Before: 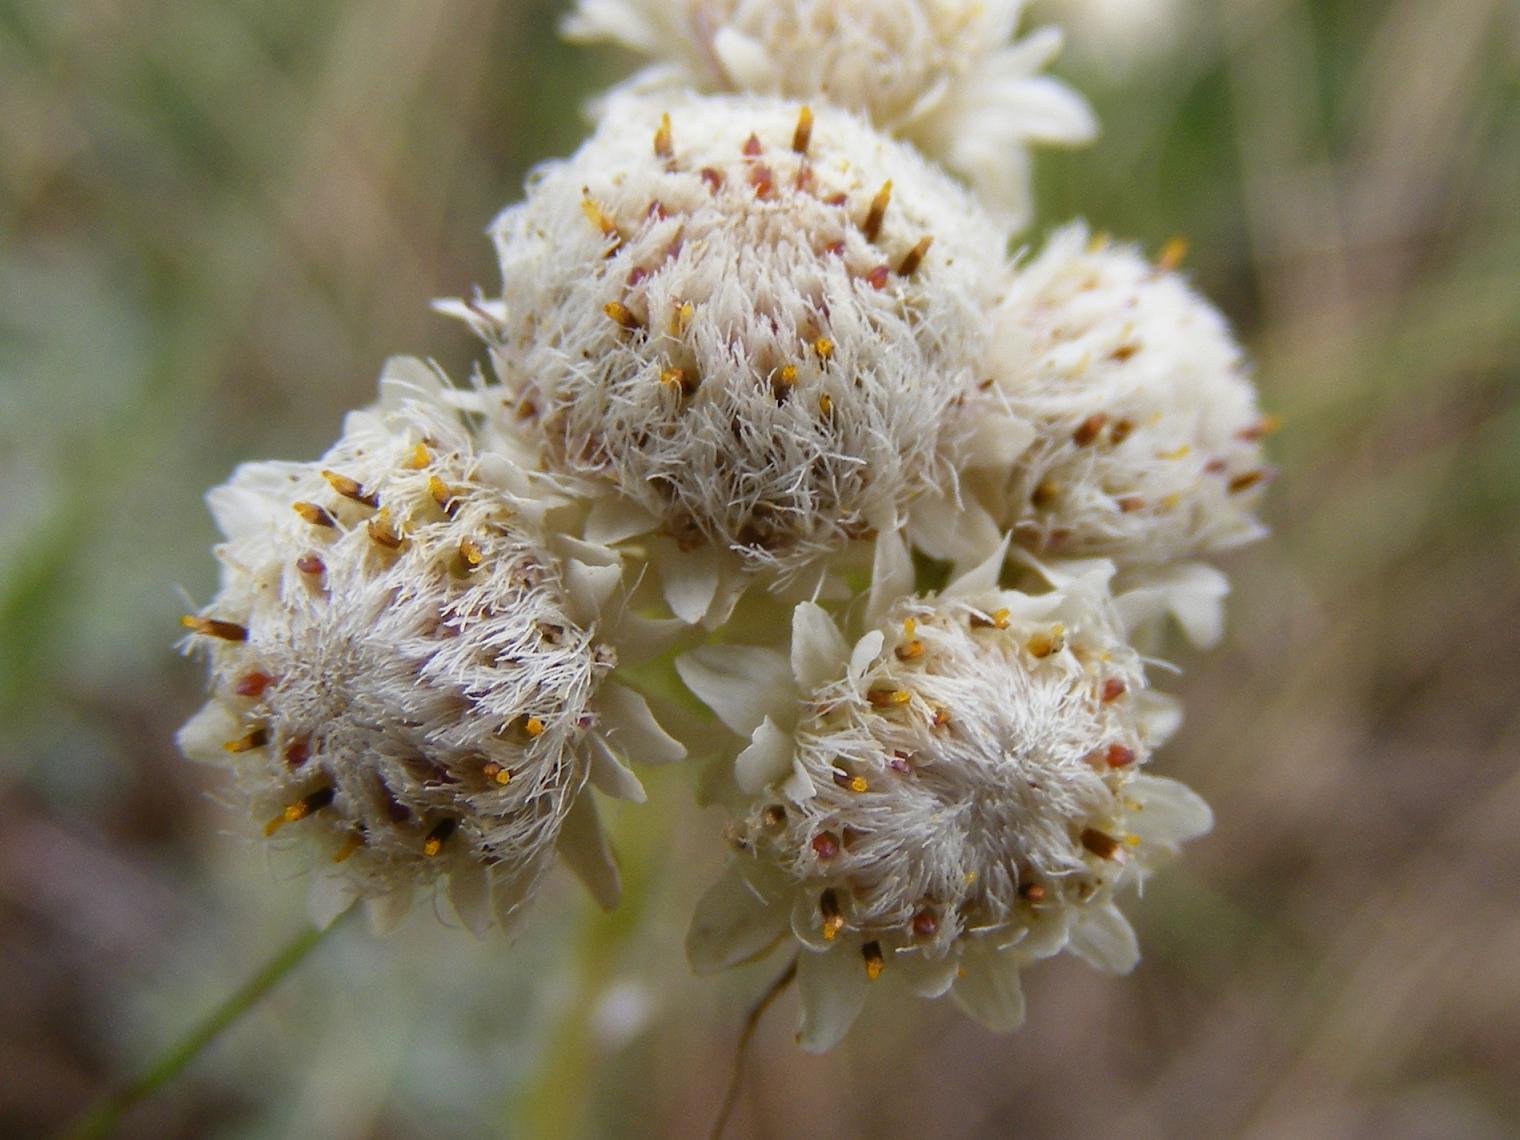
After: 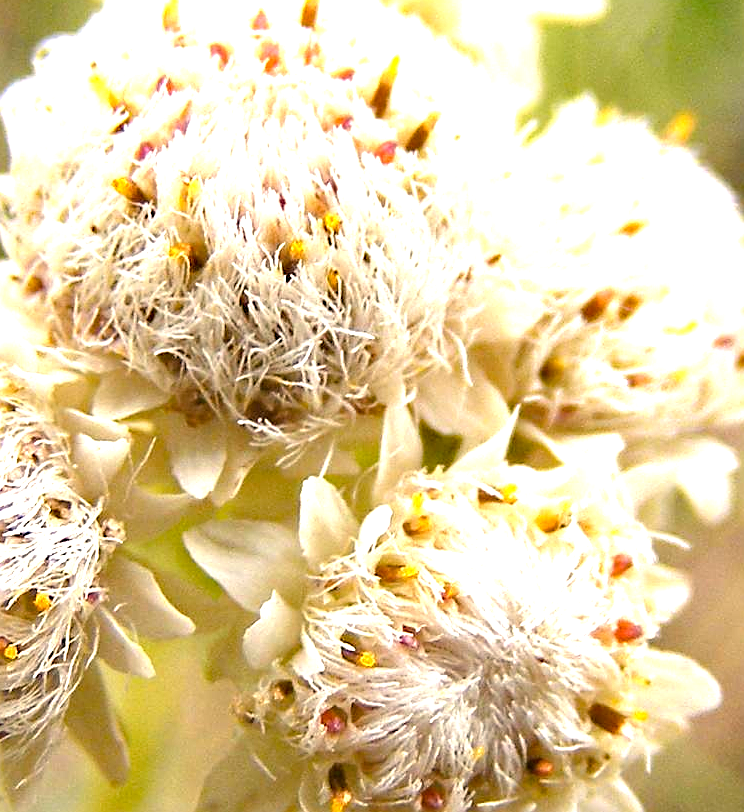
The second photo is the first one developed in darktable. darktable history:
color calibration: x 0.329, y 0.345, temperature 5626.03 K
haze removal: compatibility mode true, adaptive false
sharpen: on, module defaults
color balance rgb: highlights gain › chroma 1.103%, highlights gain › hue 60.06°, global offset › luminance -0.302%, global offset › hue 261.29°, perceptual saturation grading › global saturation 0.994%, perceptual saturation grading › mid-tones 10.984%, global vibrance 2.088%
exposure: black level correction 0, exposure 1.761 EV, compensate exposure bias true, compensate highlight preservation false
crop: left 32.395%, top 10.998%, right 18.515%, bottom 17.545%
